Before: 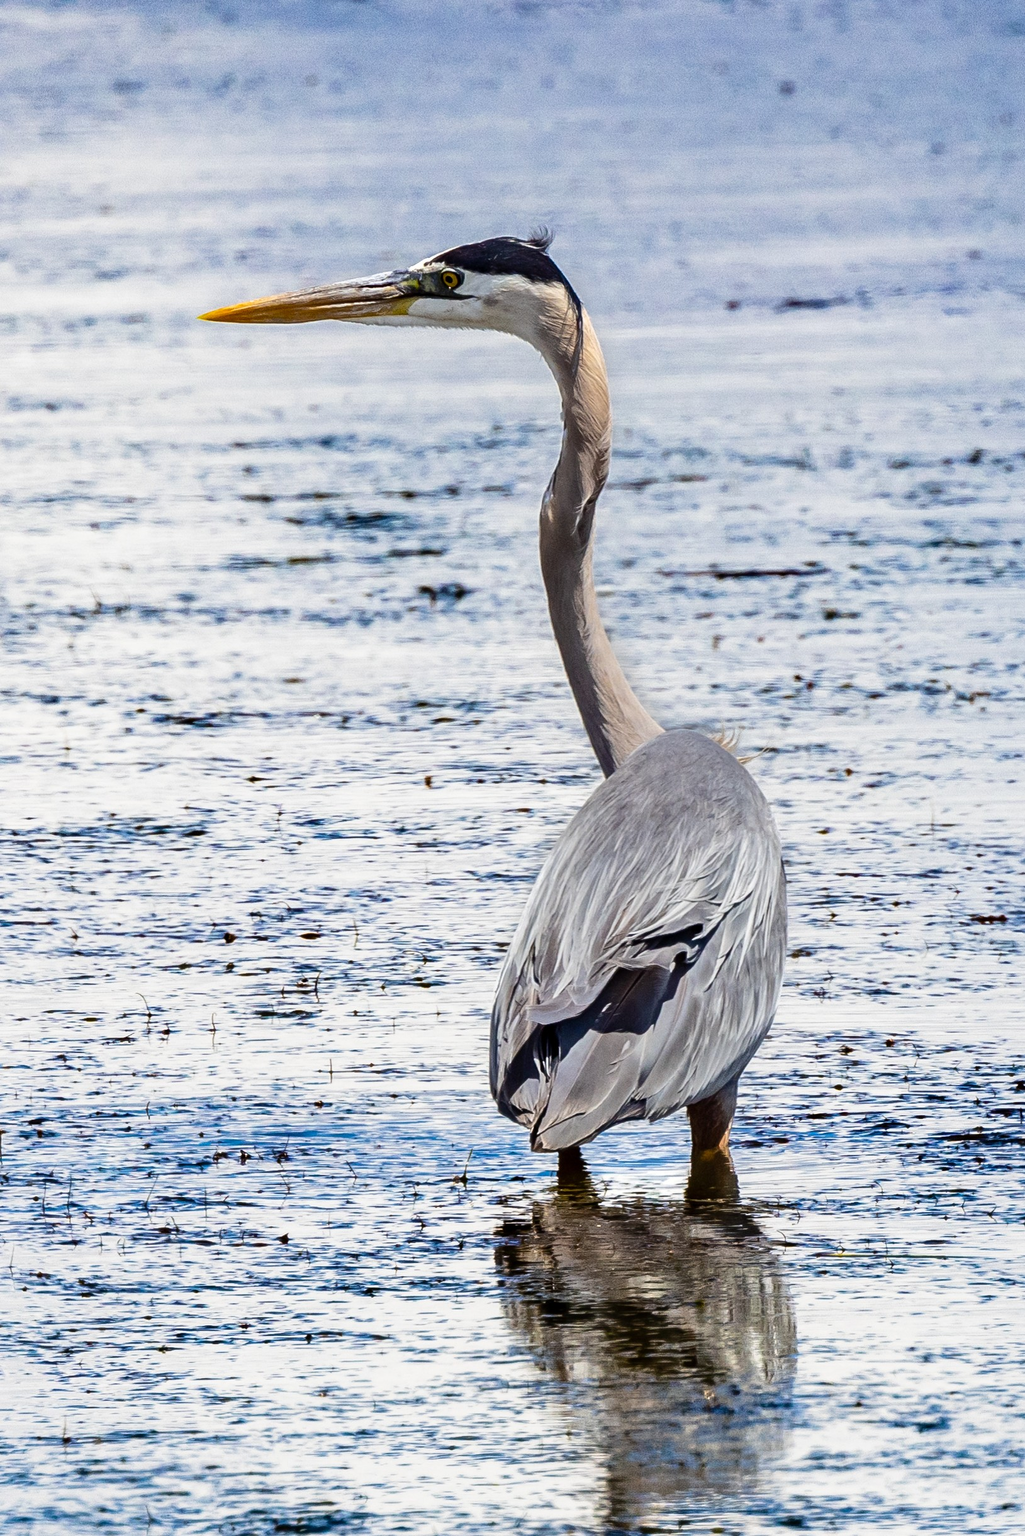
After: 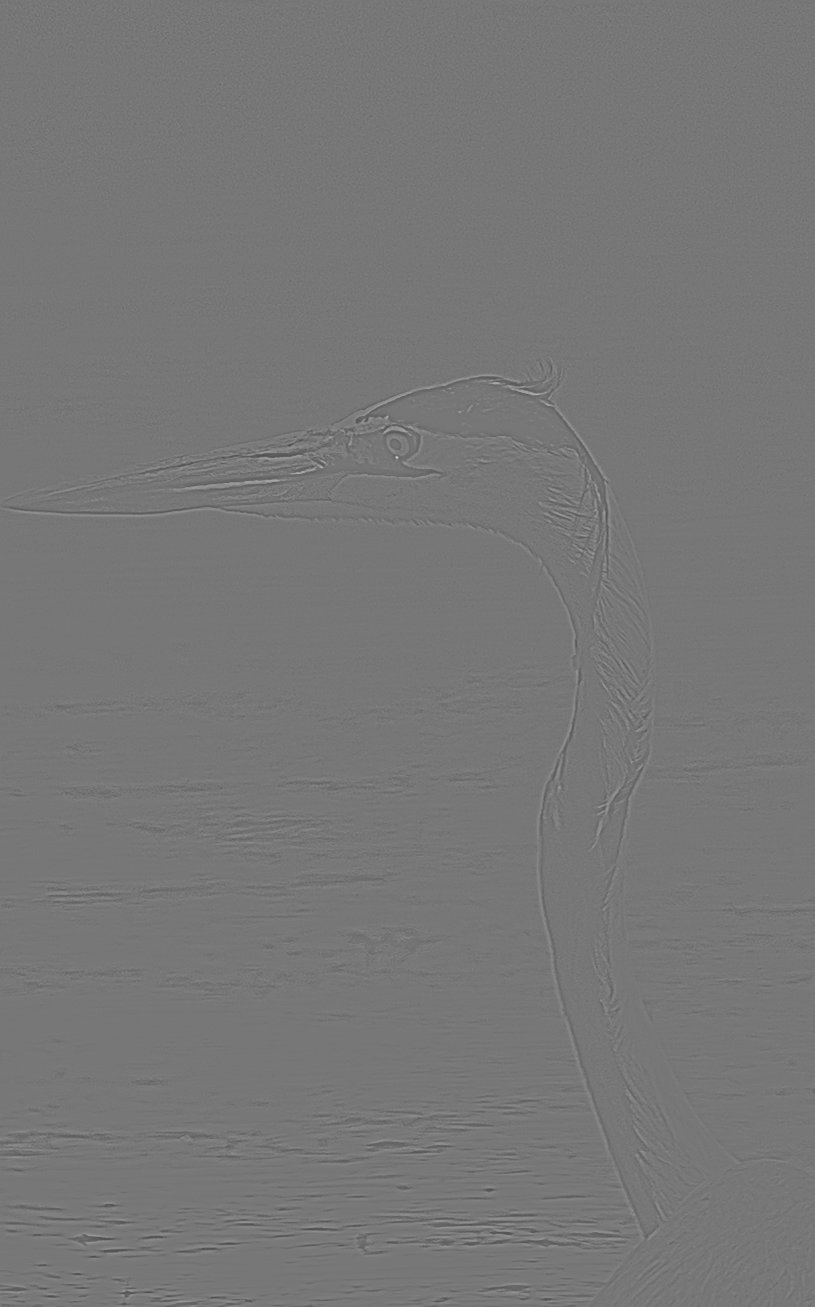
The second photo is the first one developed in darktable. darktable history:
crop: left 19.556%, right 30.401%, bottom 46.458%
color zones: curves: ch0 [(0.035, 0.242) (0.25, 0.5) (0.384, 0.214) (0.488, 0.255) (0.75, 0.5)]; ch1 [(0.063, 0.379) (0.25, 0.5) (0.354, 0.201) (0.489, 0.085) (0.729, 0.271)]; ch2 [(0.25, 0.5) (0.38, 0.517) (0.442, 0.51) (0.735, 0.456)]
sharpen: amount 0.575
highpass: sharpness 6%, contrast boost 7.63%
